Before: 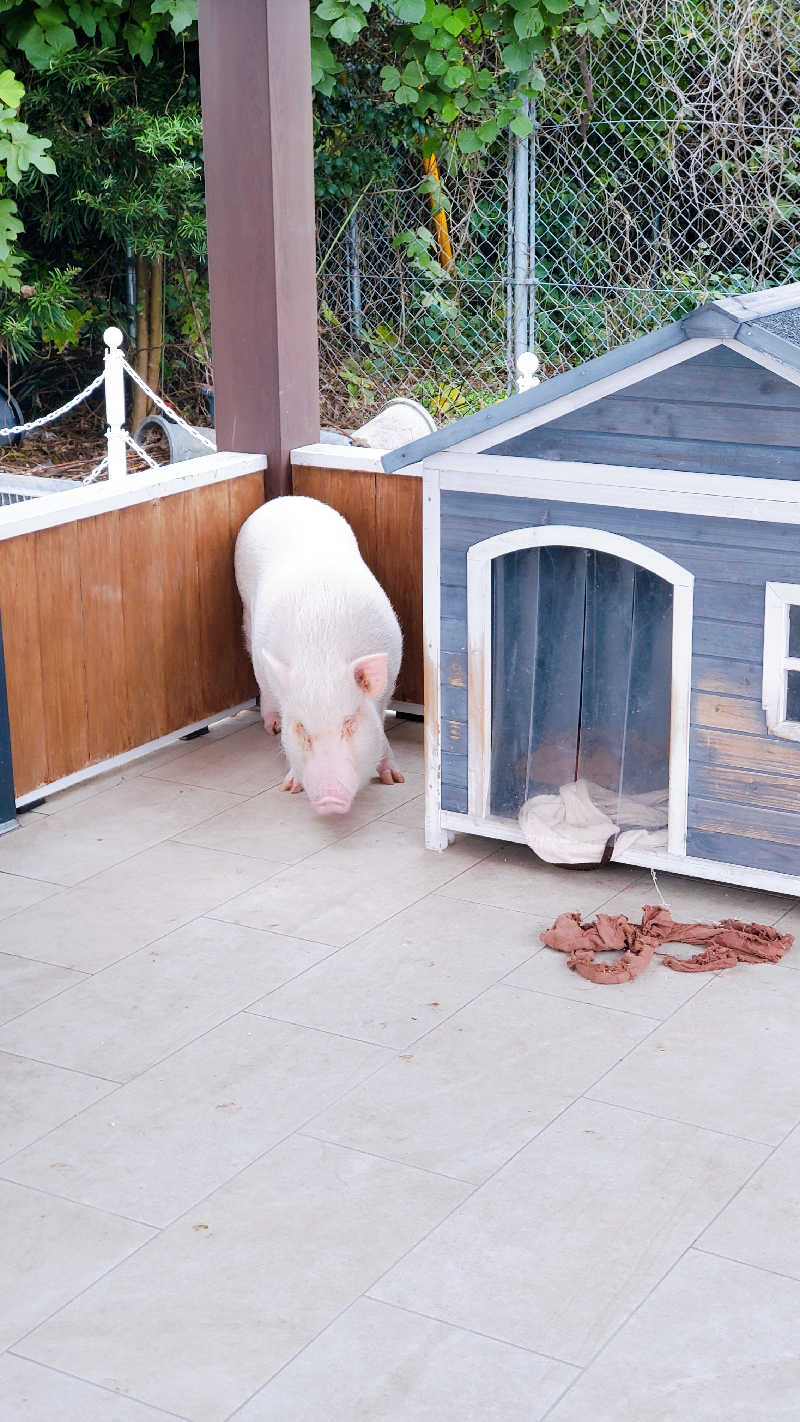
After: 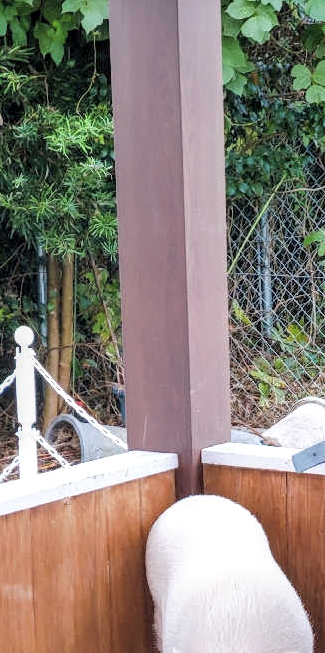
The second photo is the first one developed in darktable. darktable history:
contrast brightness saturation: brightness 0.145
crop and rotate: left 11.129%, top 0.112%, right 48.172%, bottom 53.903%
shadows and highlights: soften with gaussian
local contrast: on, module defaults
